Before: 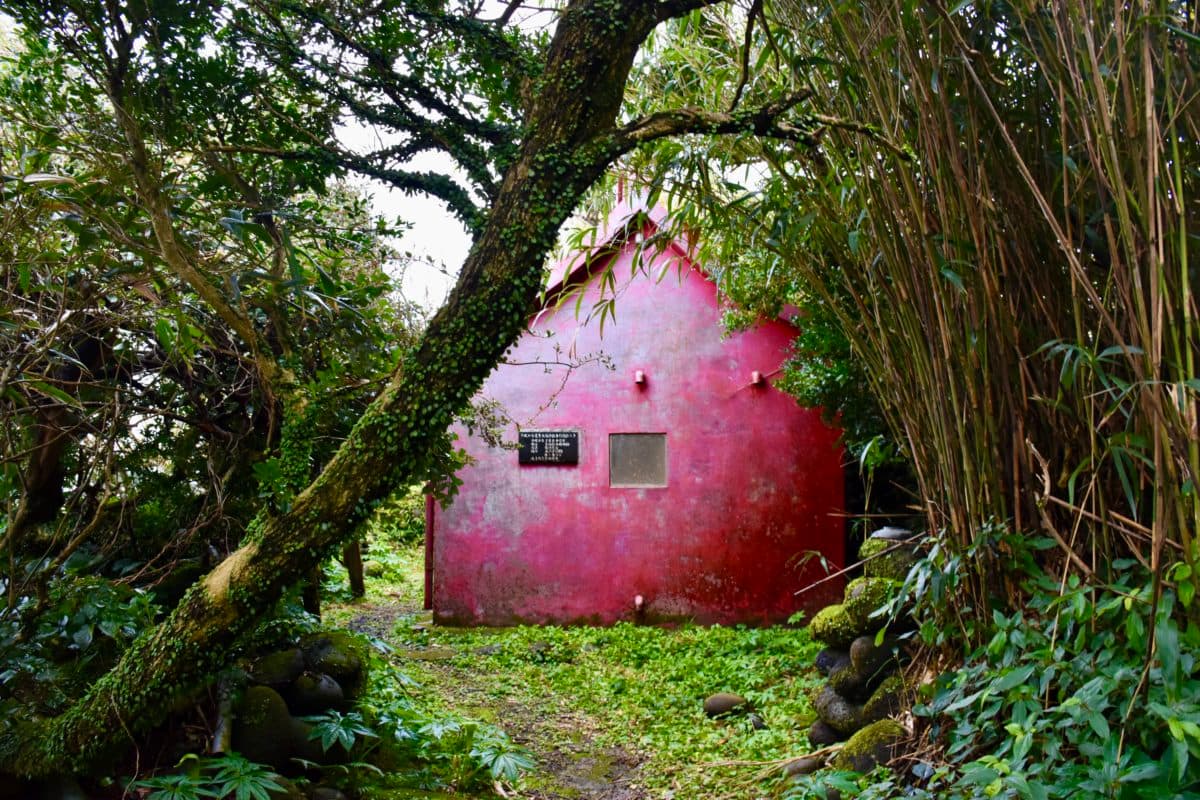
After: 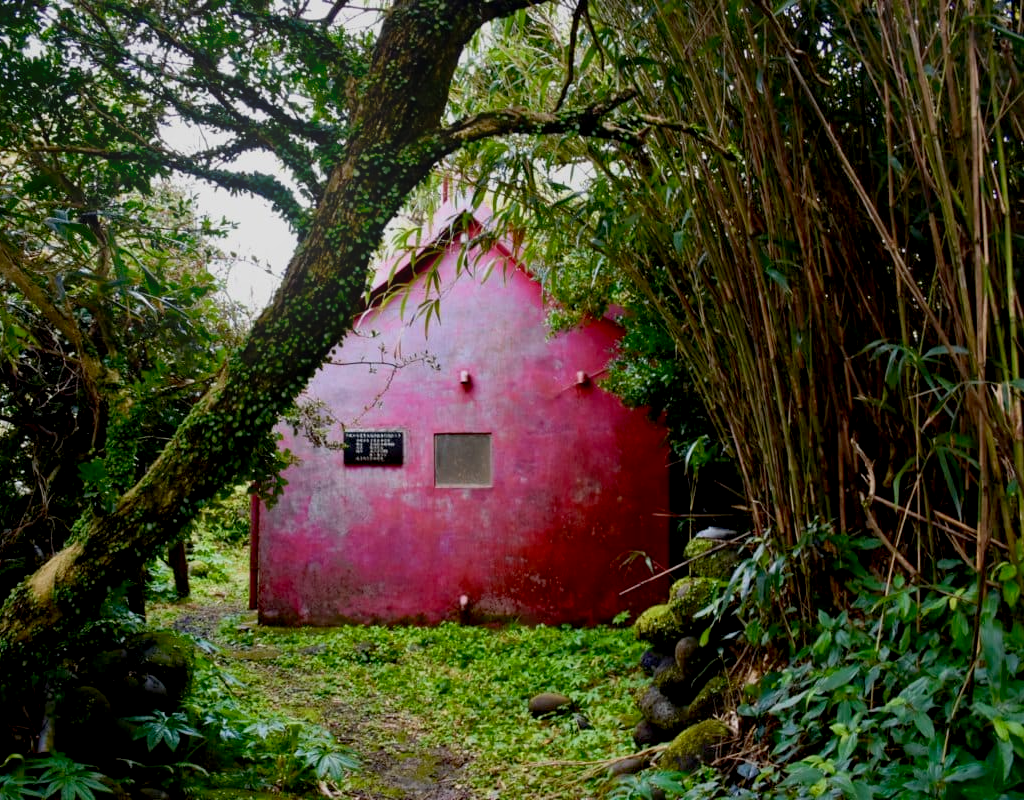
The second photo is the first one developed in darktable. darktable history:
bloom: on, module defaults
crop and rotate: left 14.584%
exposure: black level correction 0.011, exposure -0.478 EV, compensate highlight preservation false
